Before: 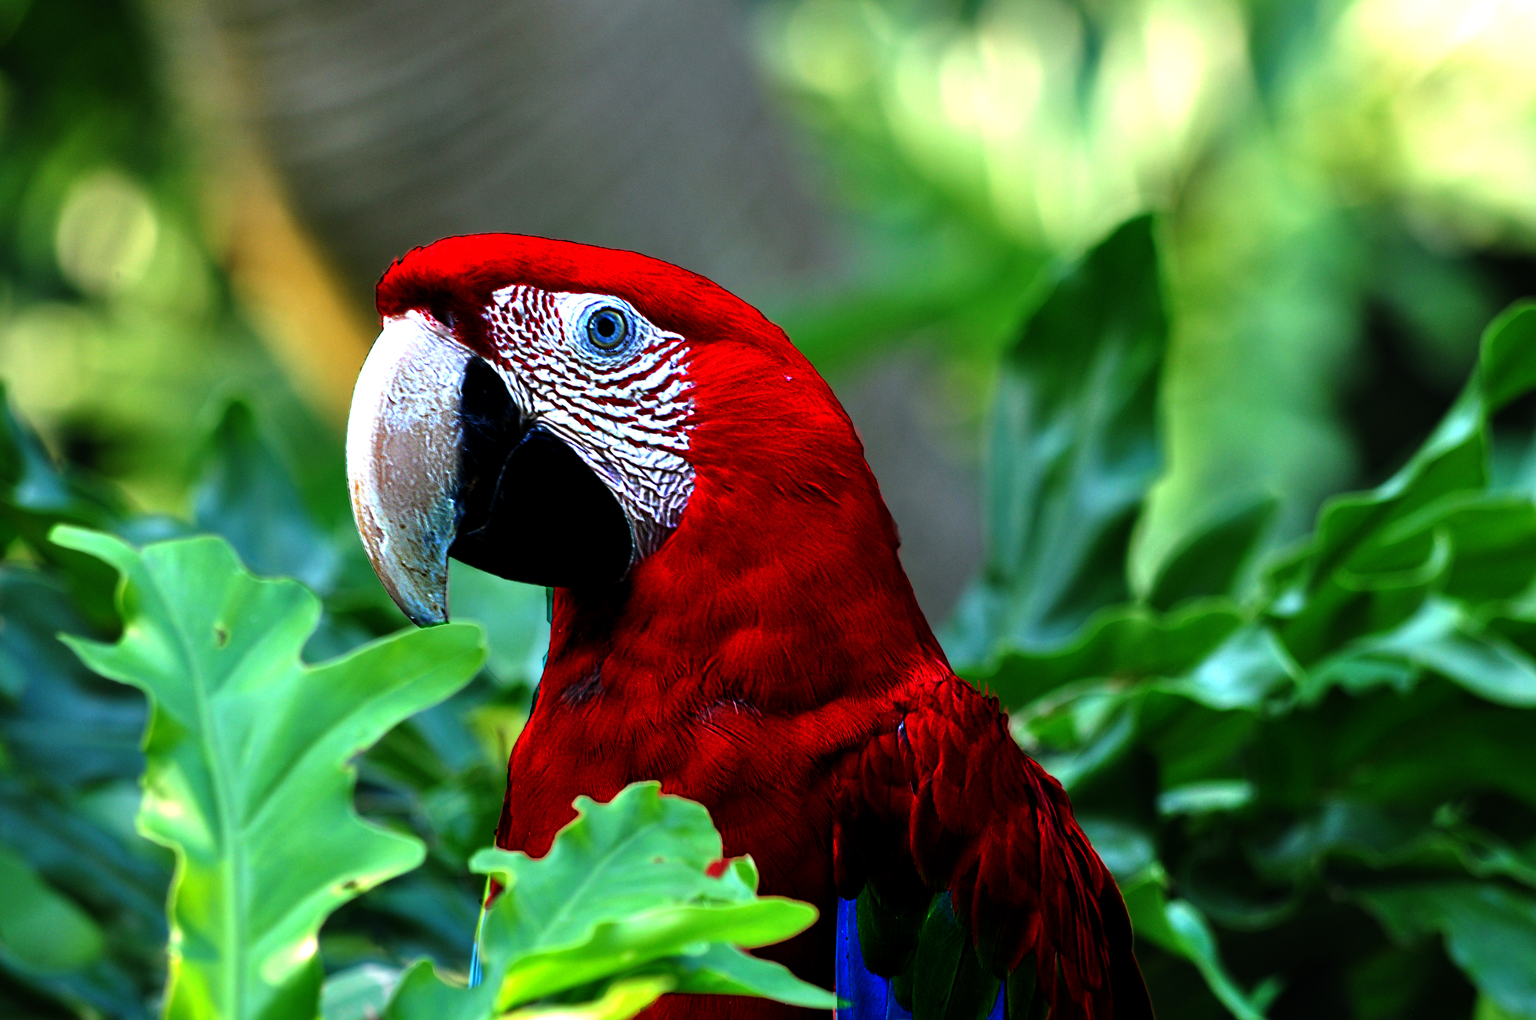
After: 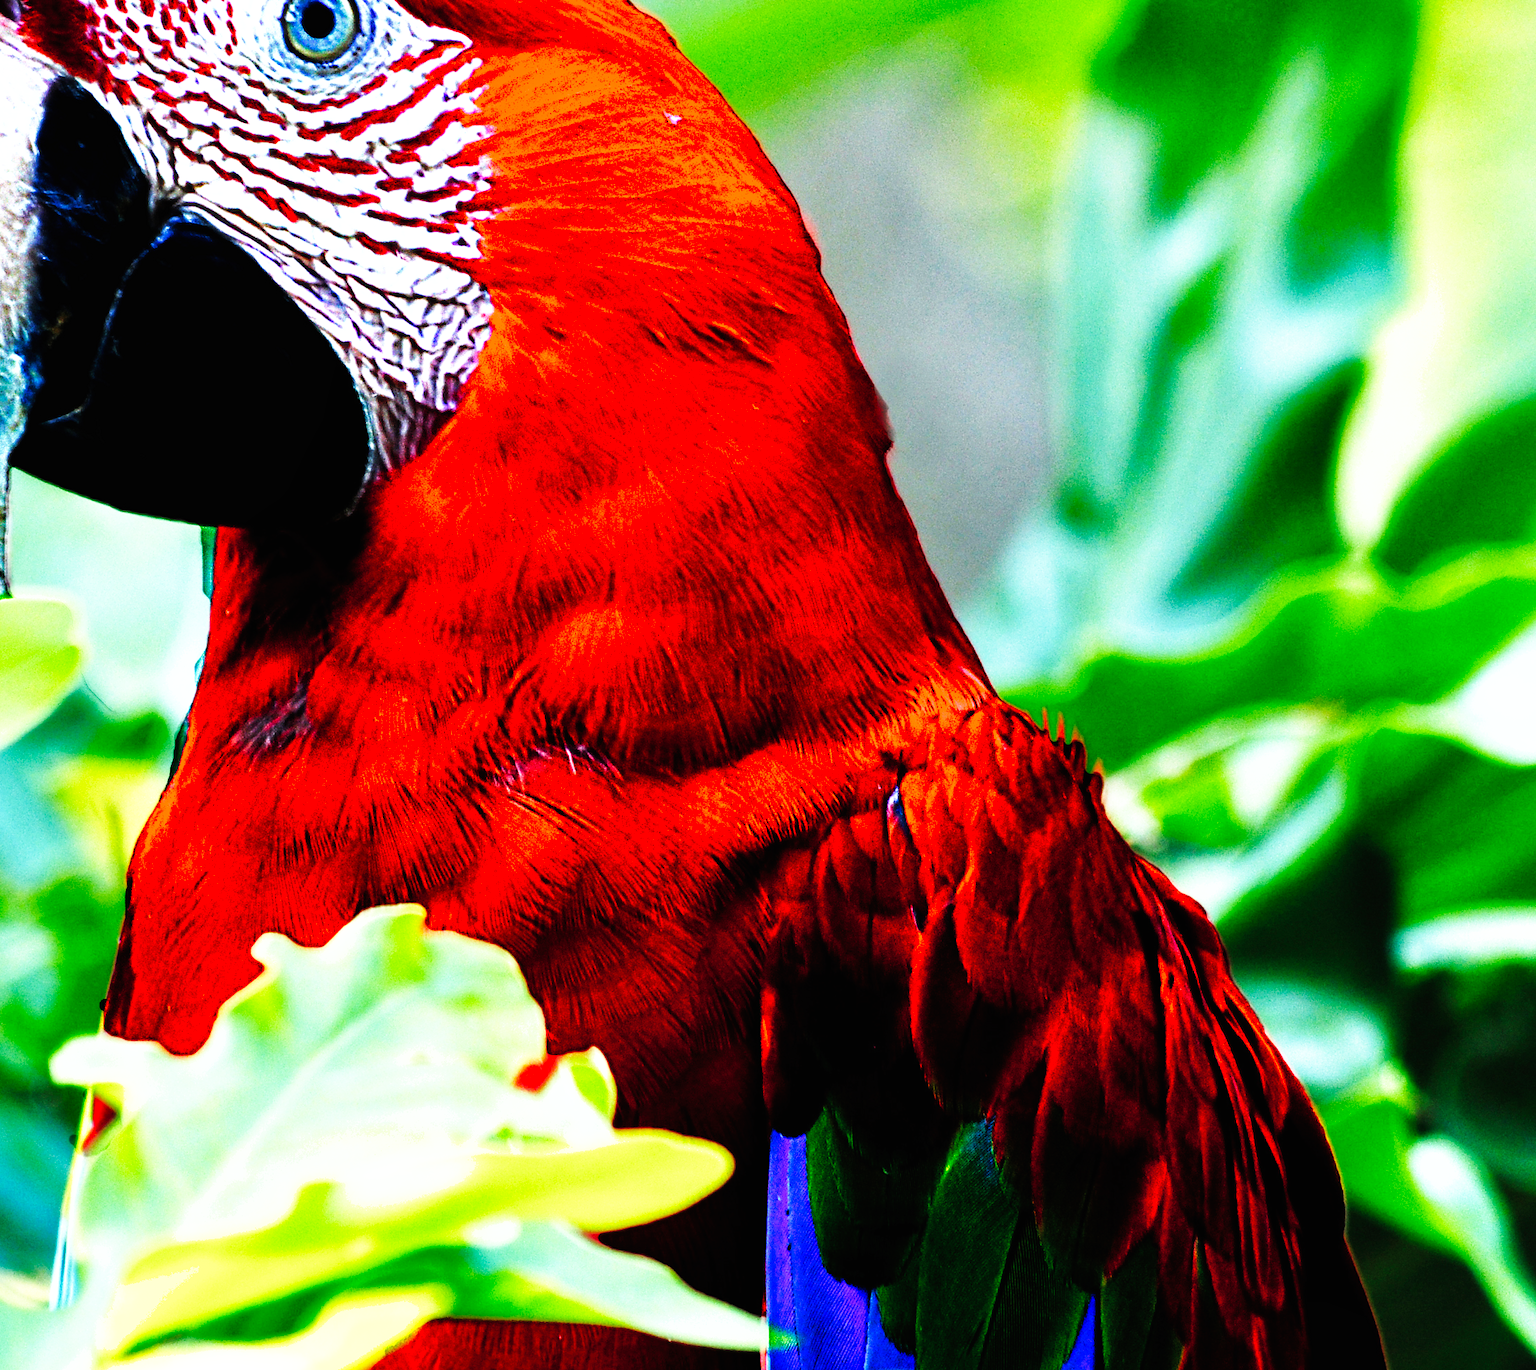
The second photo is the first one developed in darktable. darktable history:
shadows and highlights: shadows 29.95
exposure: black level correction 0, exposure 1 EV, compensate highlight preservation false
base curve: curves: ch0 [(0, 0) (0.007, 0.004) (0.027, 0.03) (0.046, 0.07) (0.207, 0.54) (0.442, 0.872) (0.673, 0.972) (1, 1)], preserve colors none
crop and rotate: left 28.86%, top 31.123%, right 19.859%
